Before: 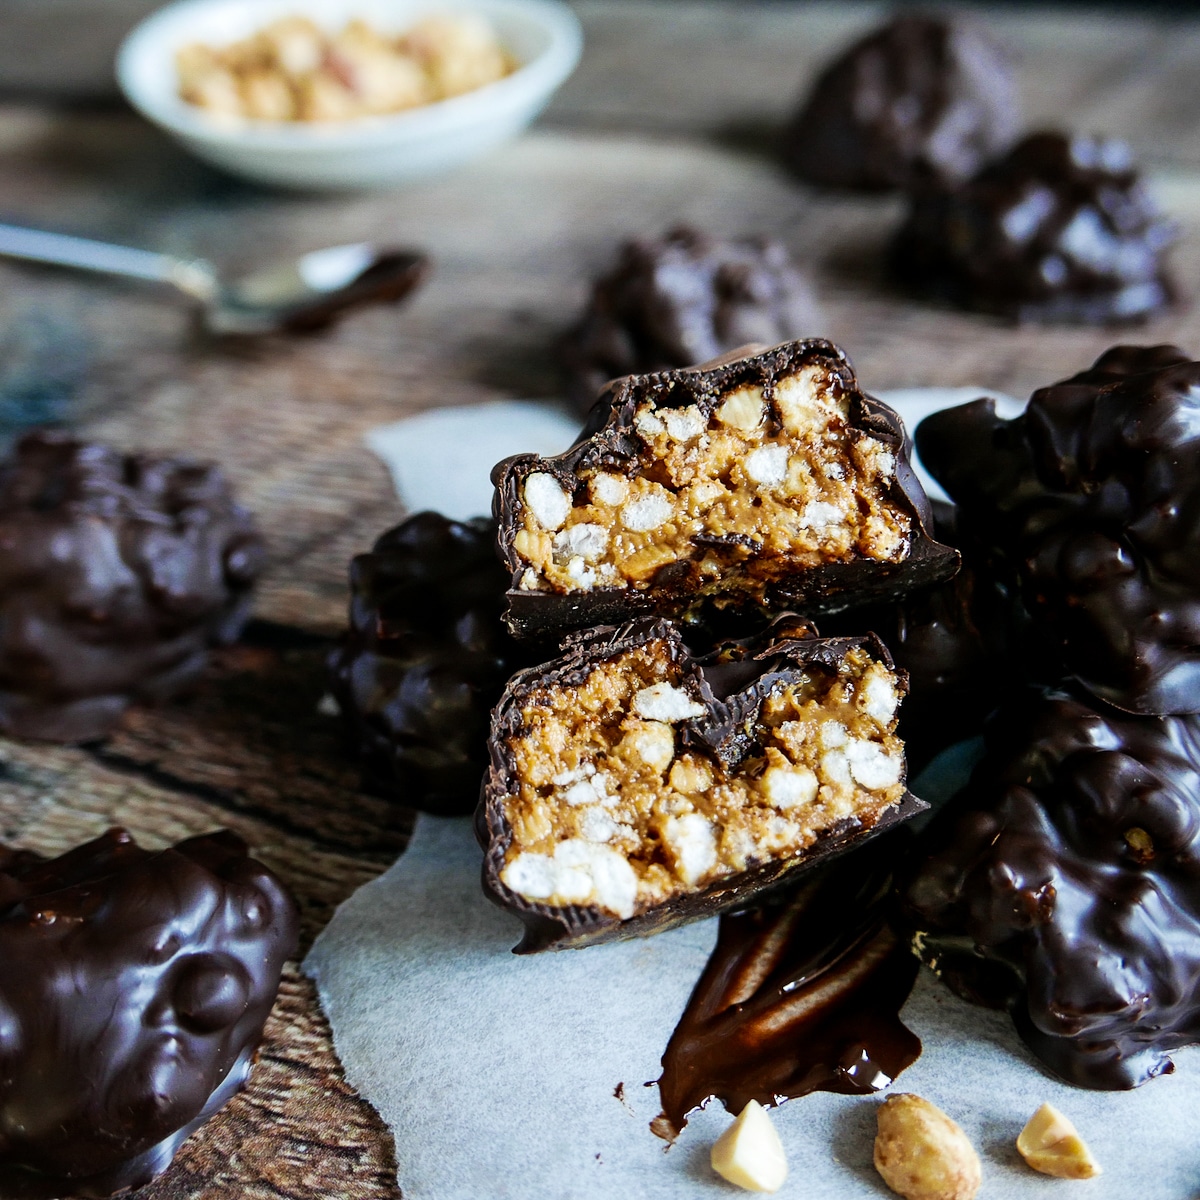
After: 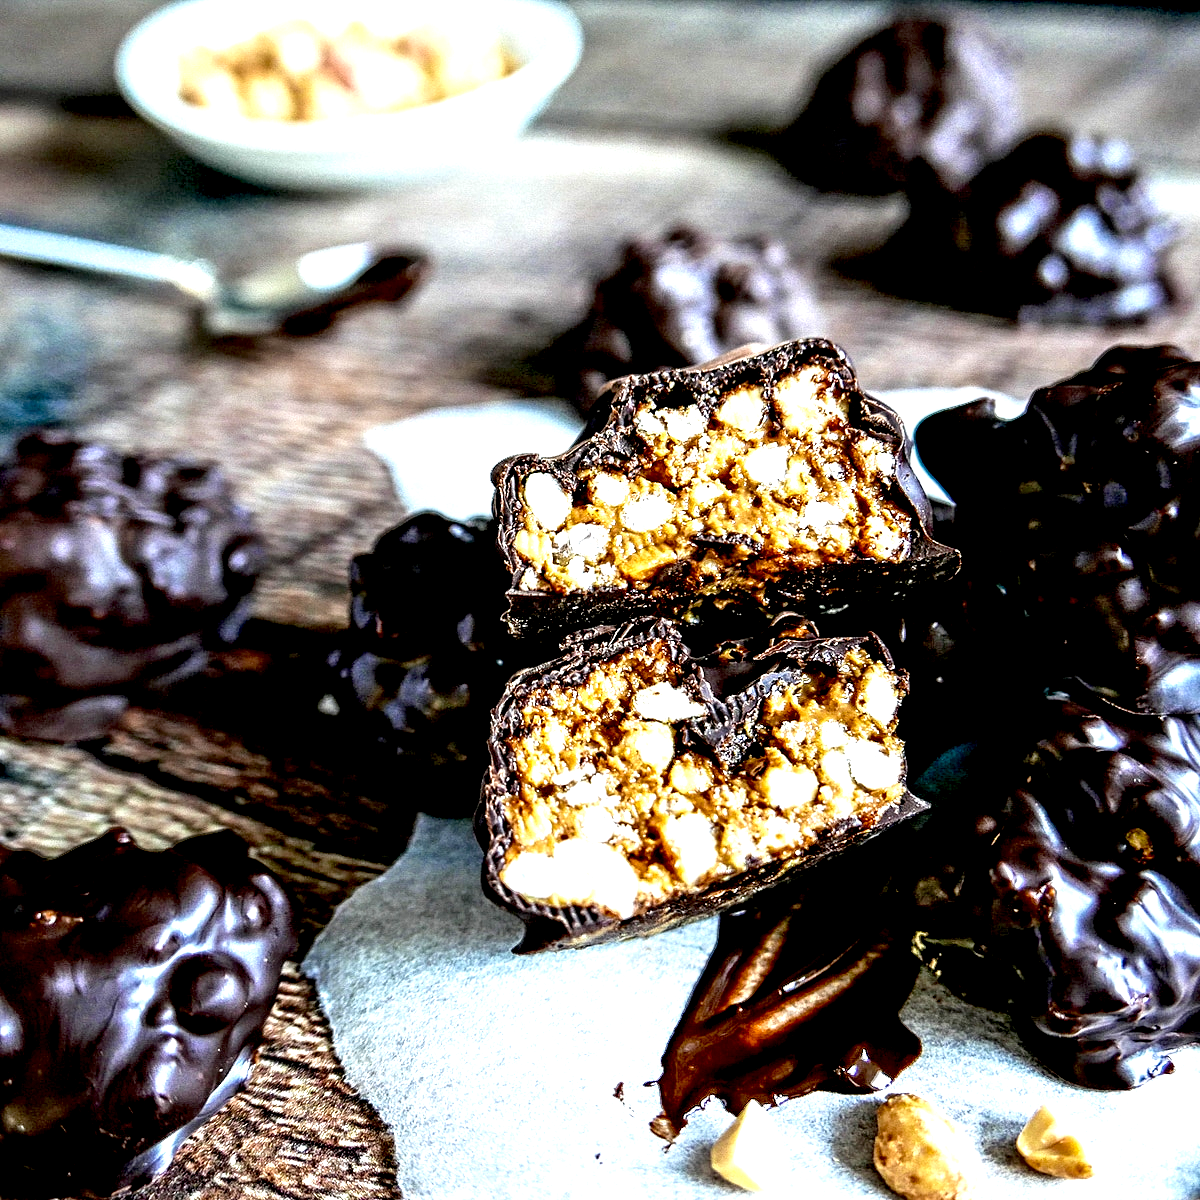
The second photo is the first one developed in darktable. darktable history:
exposure: black level correction 0.011, exposure 1.077 EV, compensate exposure bias true, compensate highlight preservation false
contrast equalizer: y [[0.5, 0.542, 0.583, 0.625, 0.667, 0.708], [0.5 ×6], [0.5 ×6], [0 ×6], [0 ×6]]
